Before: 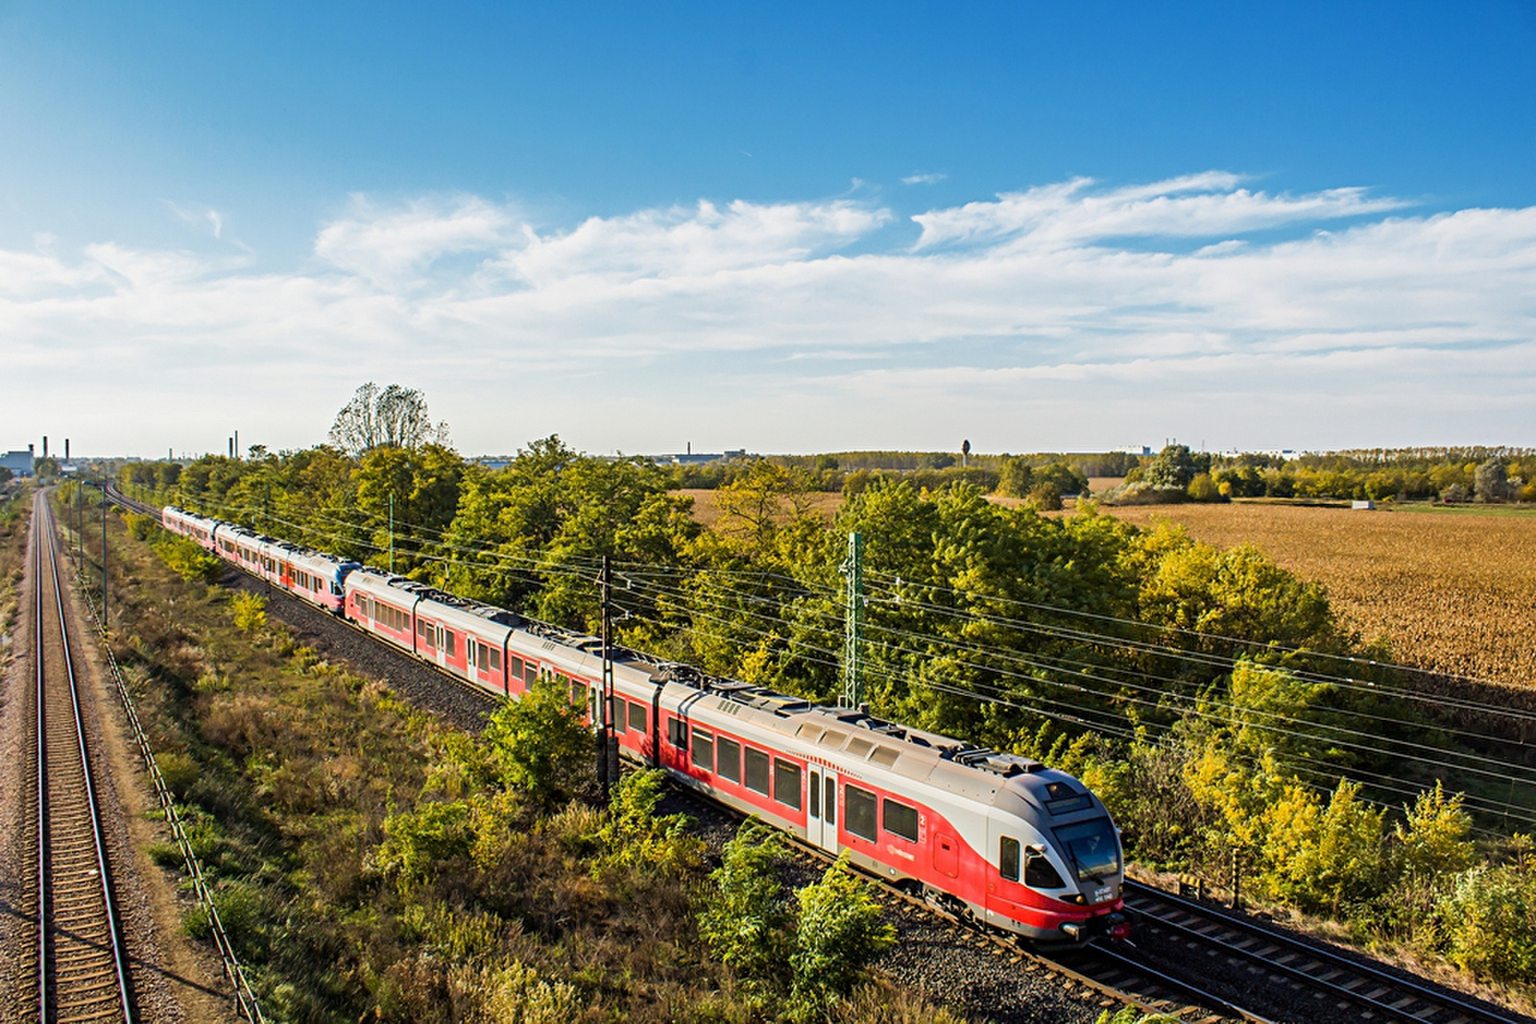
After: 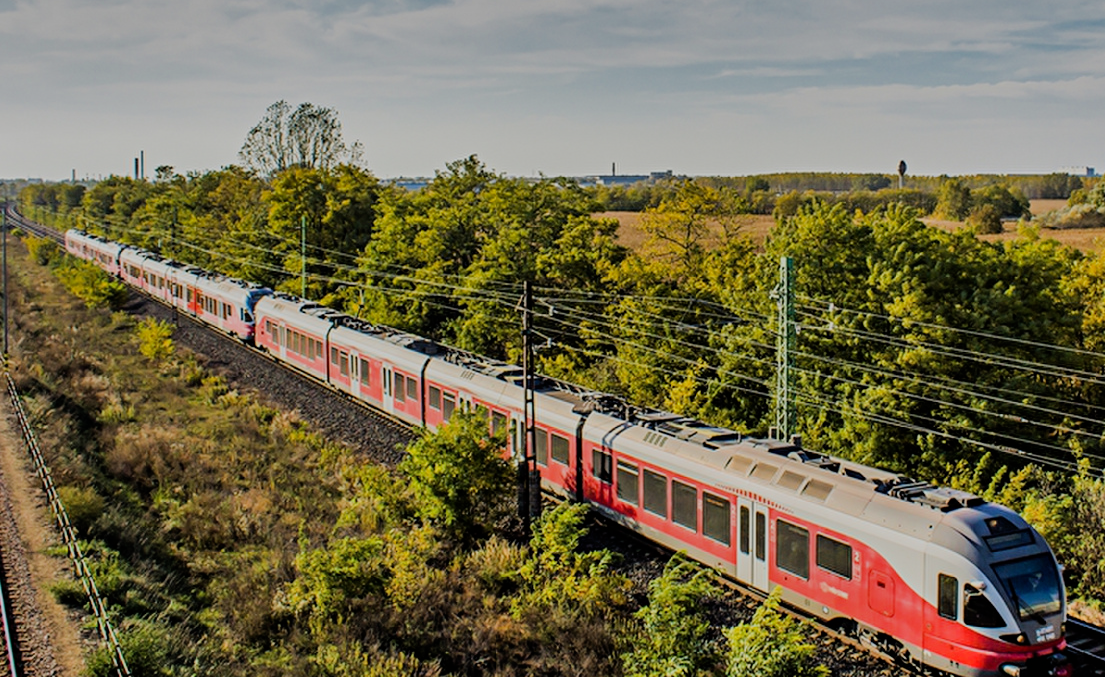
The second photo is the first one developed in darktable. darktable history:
shadows and highlights: white point adjustment -3.61, highlights -63.84, soften with gaussian
filmic rgb: black relative exposure -7.65 EV, white relative exposure 4.56 EV, hardness 3.61
crop: left 6.512%, top 28.015%, right 24.369%, bottom 8.492%
